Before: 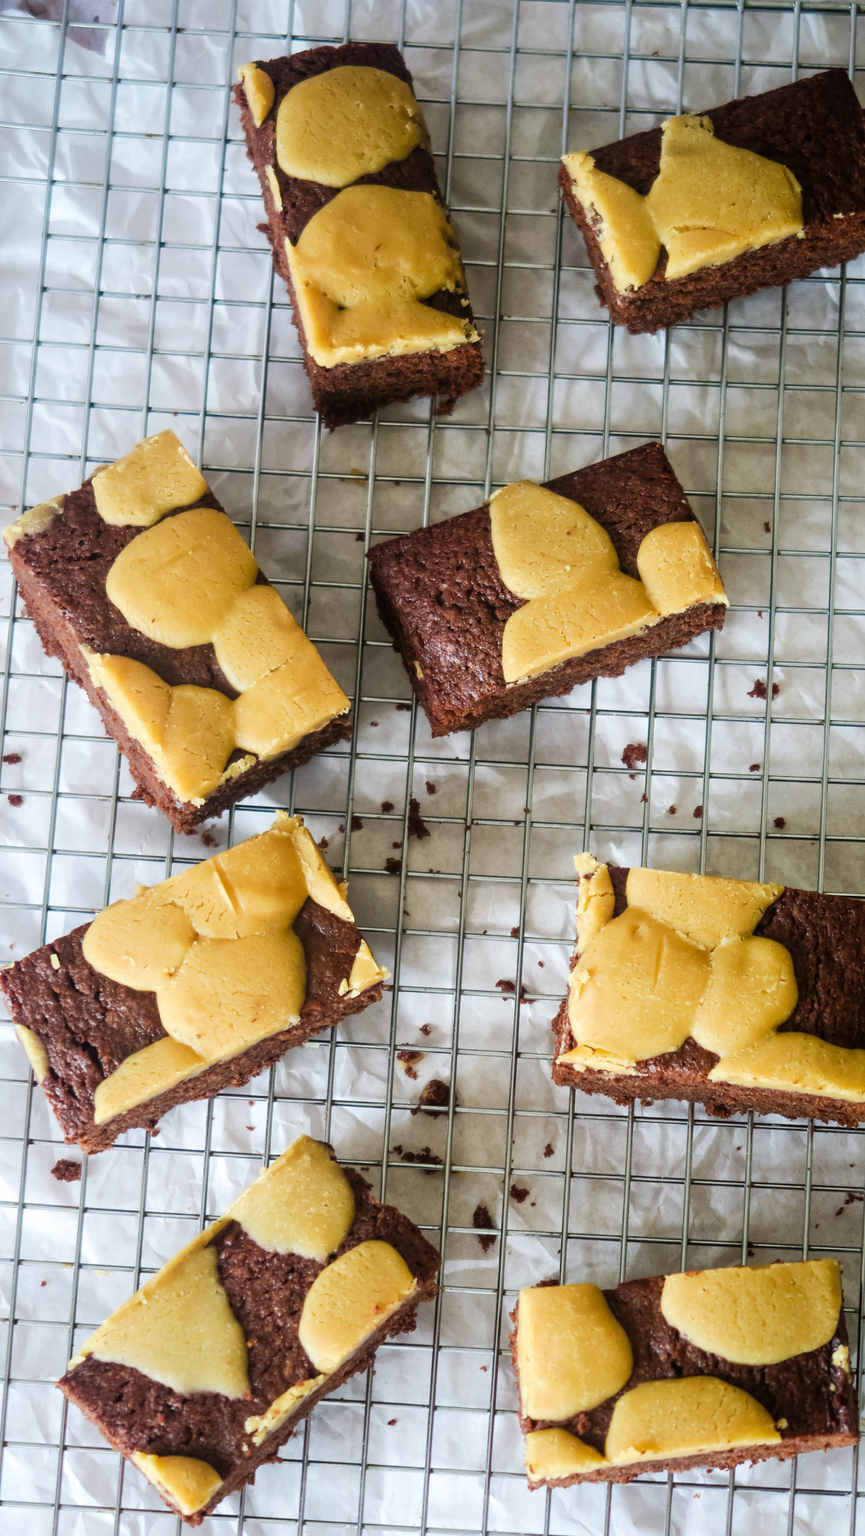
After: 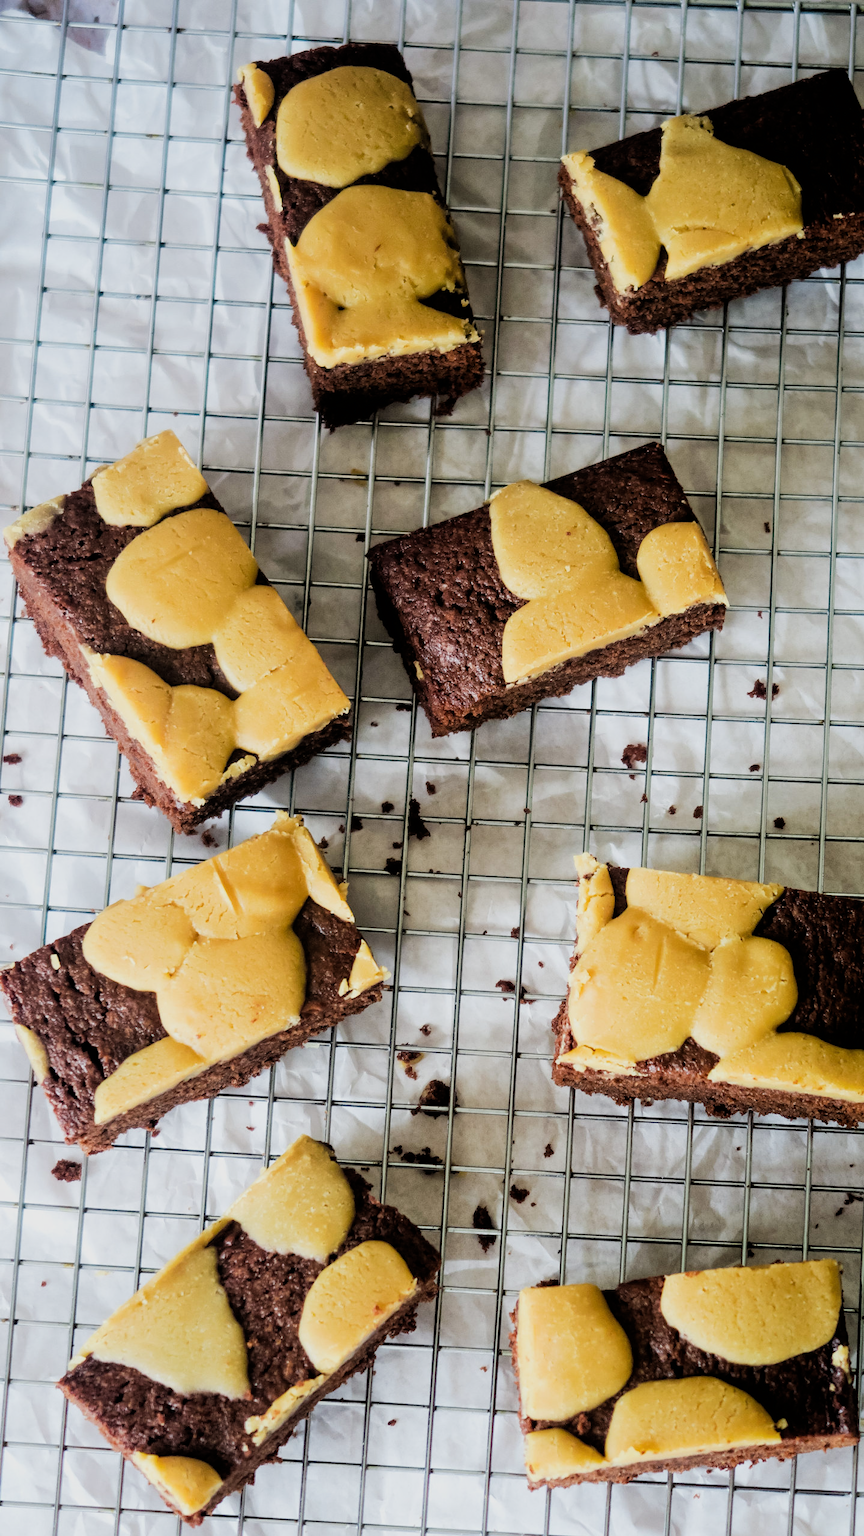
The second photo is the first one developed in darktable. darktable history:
filmic rgb: black relative exposure -5.11 EV, white relative exposure 3.53 EV, threshold 5.96 EV, hardness 3.17, contrast 1.195, highlights saturation mix -49.73%, enable highlight reconstruction true
